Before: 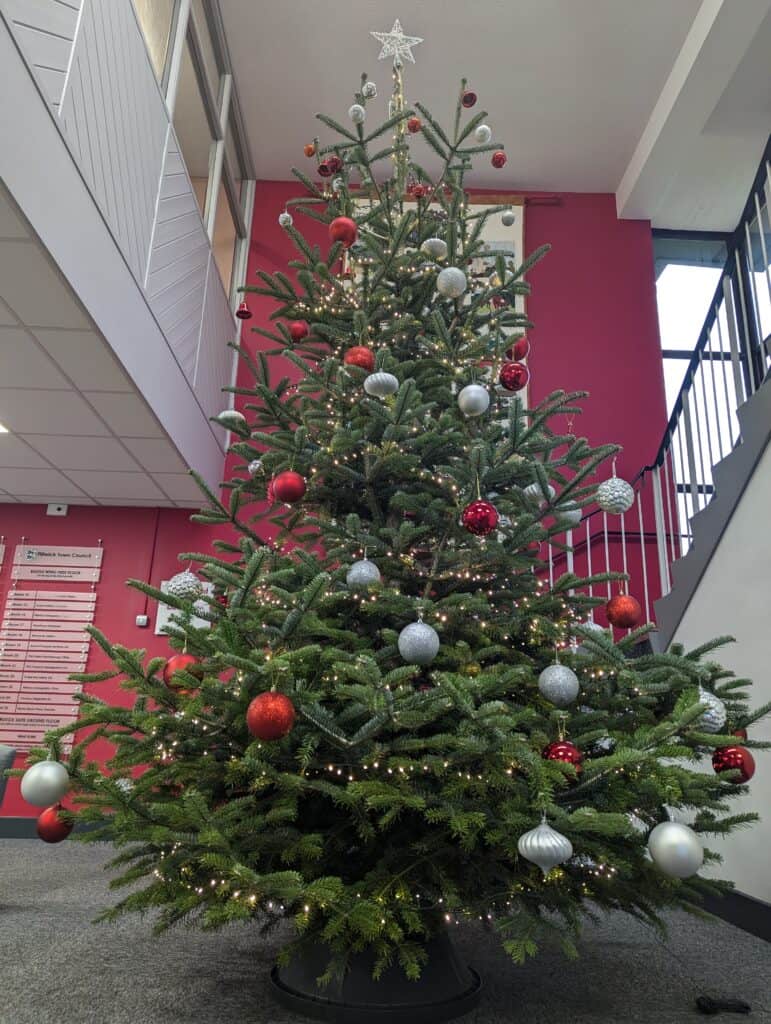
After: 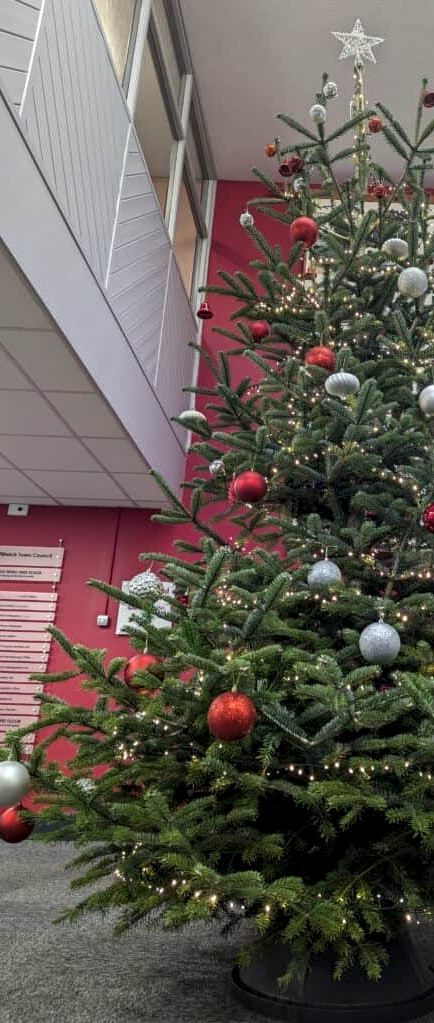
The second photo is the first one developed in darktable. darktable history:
crop: left 5.114%, right 38.589%
local contrast: highlights 25%, shadows 75%, midtone range 0.75
